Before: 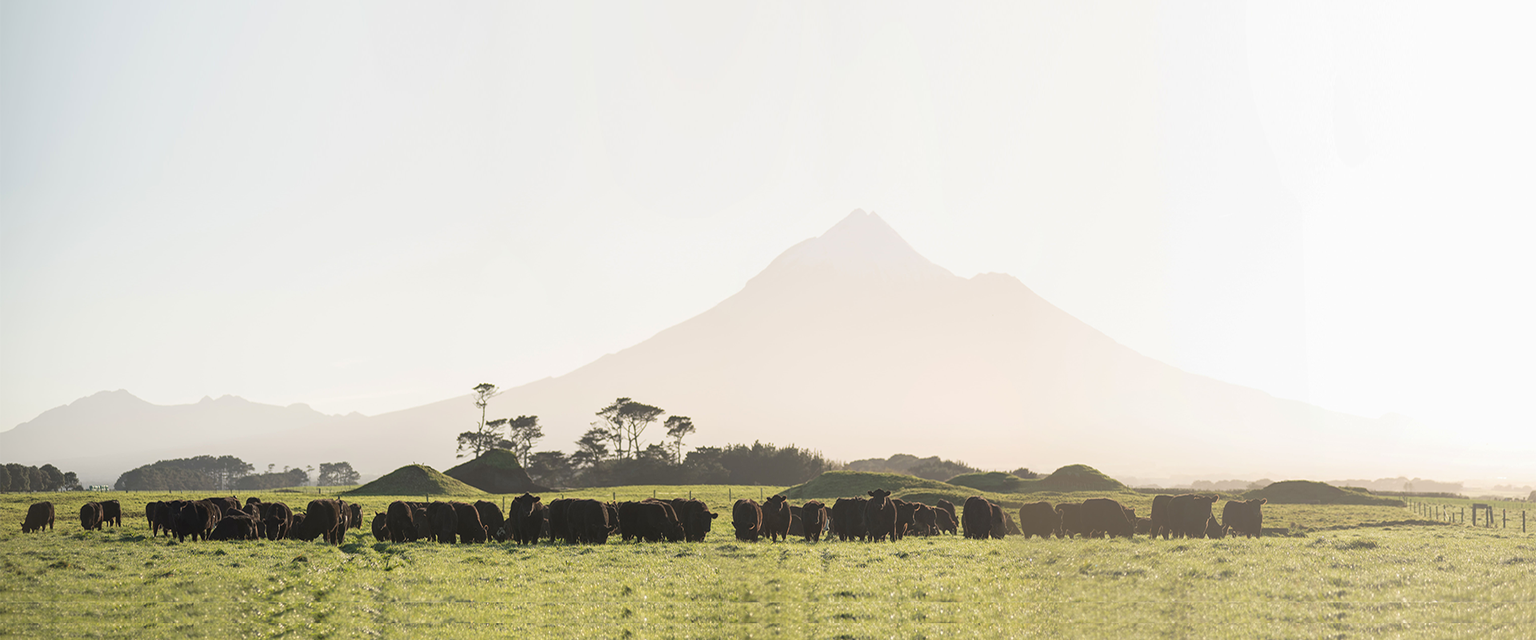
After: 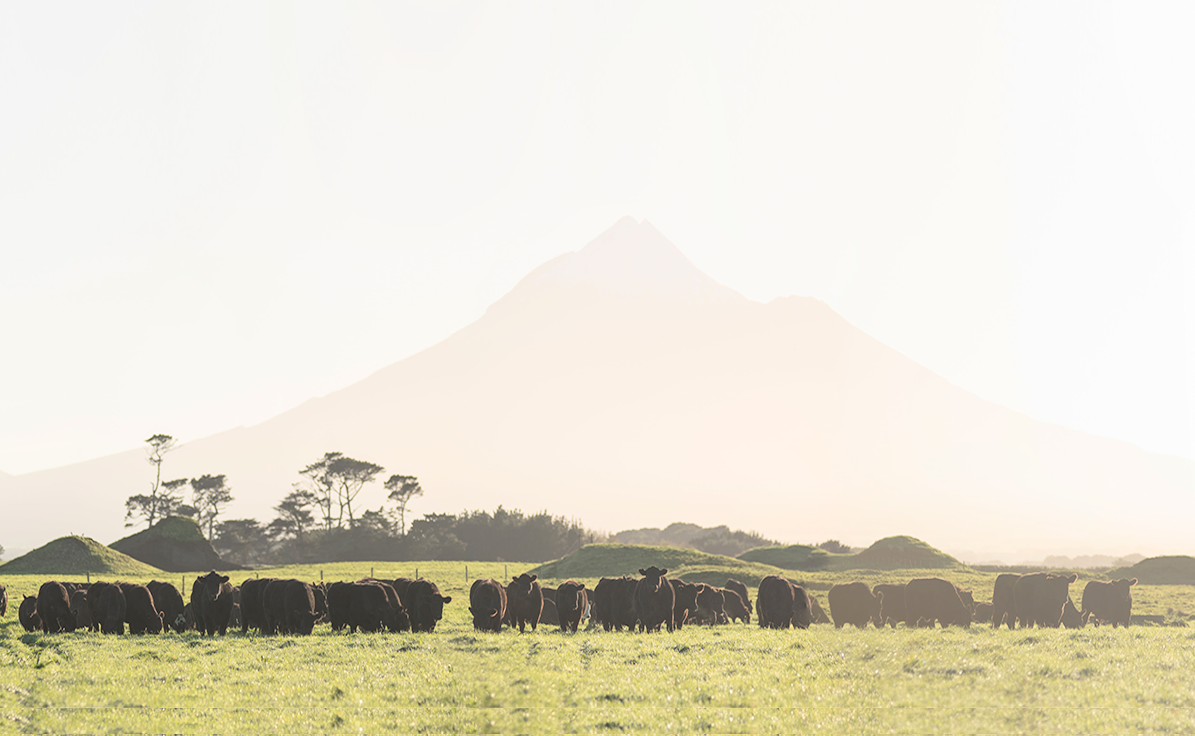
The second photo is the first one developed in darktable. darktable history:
contrast brightness saturation: contrast 0.141, brightness 0.225
crop and rotate: left 23.232%, top 5.635%, right 14.52%, bottom 2.344%
